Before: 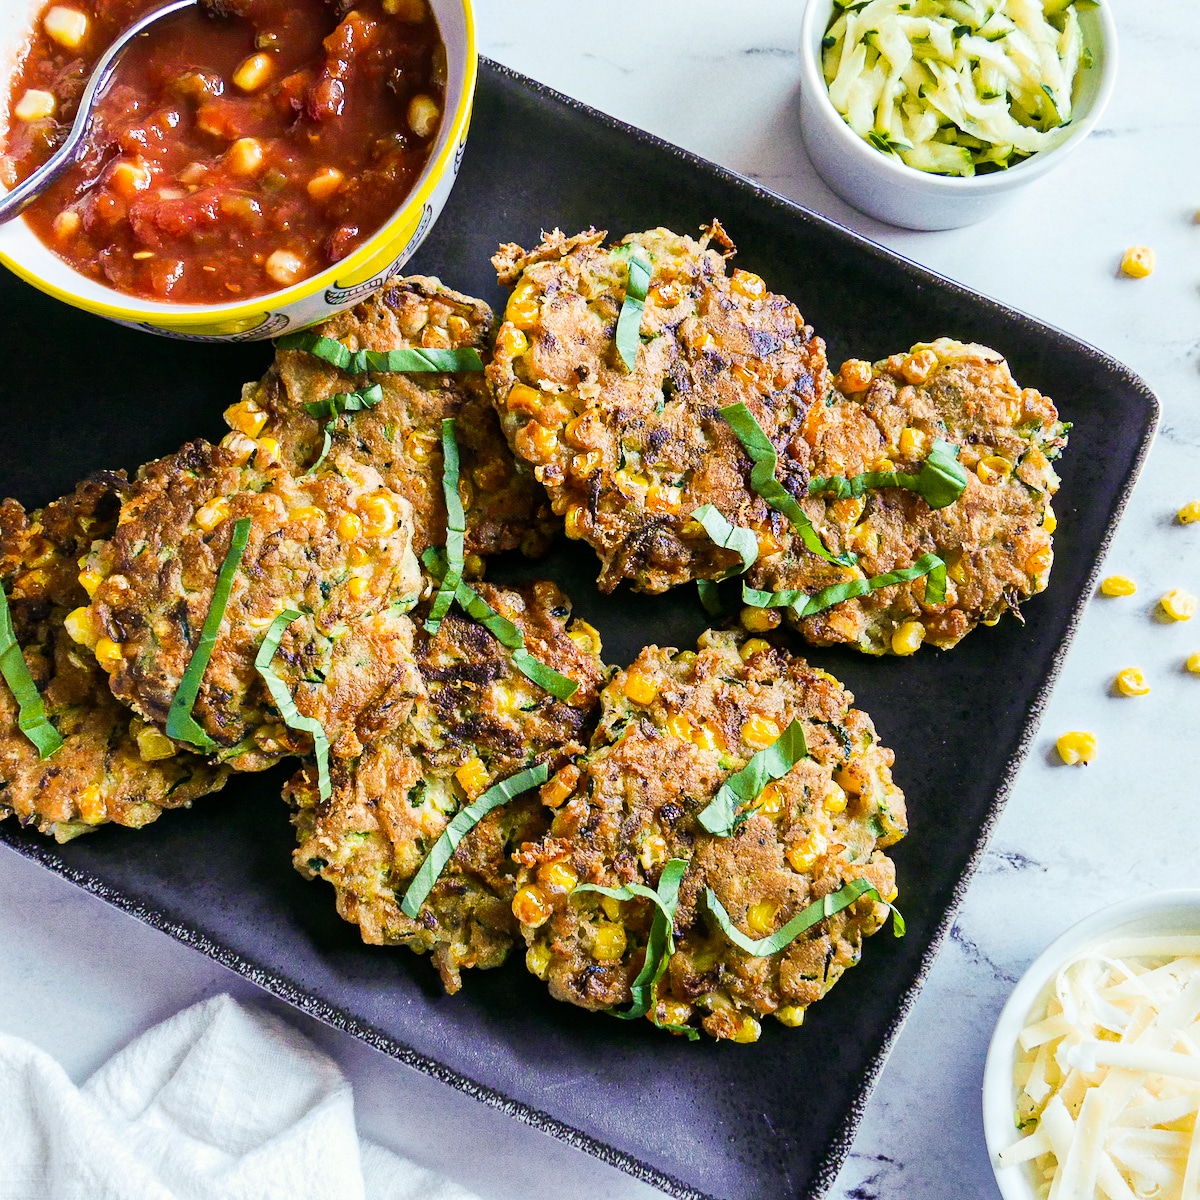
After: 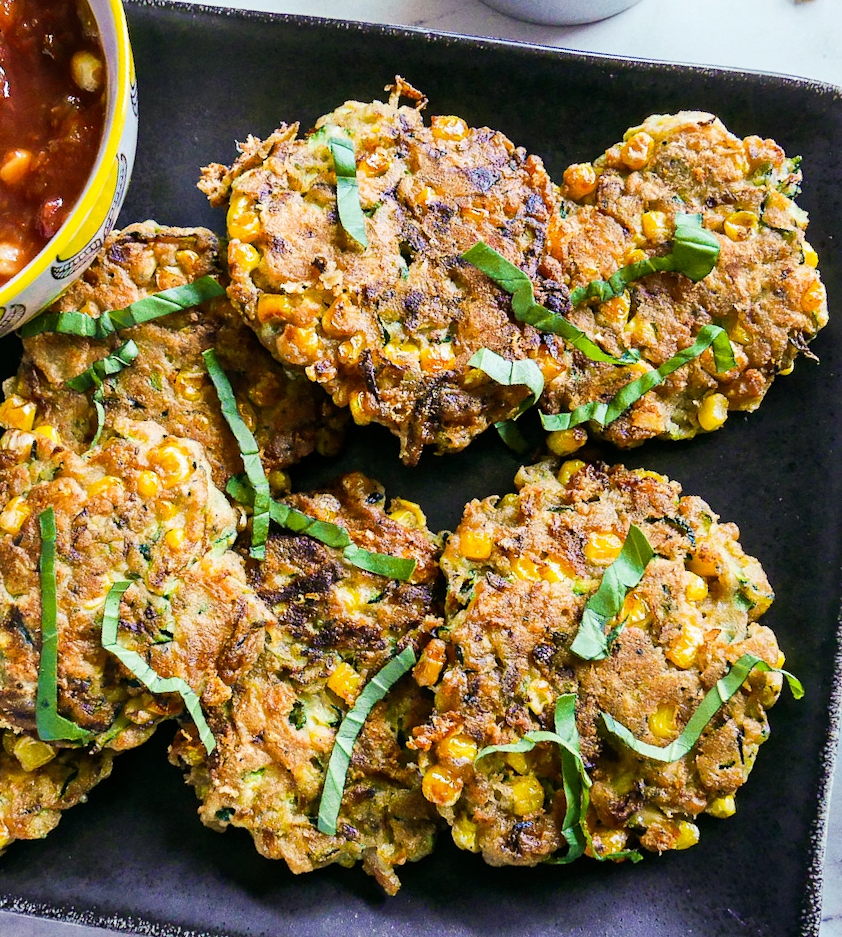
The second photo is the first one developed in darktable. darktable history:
crop and rotate: angle 18.56°, left 6.853%, right 4.207%, bottom 1.097%
